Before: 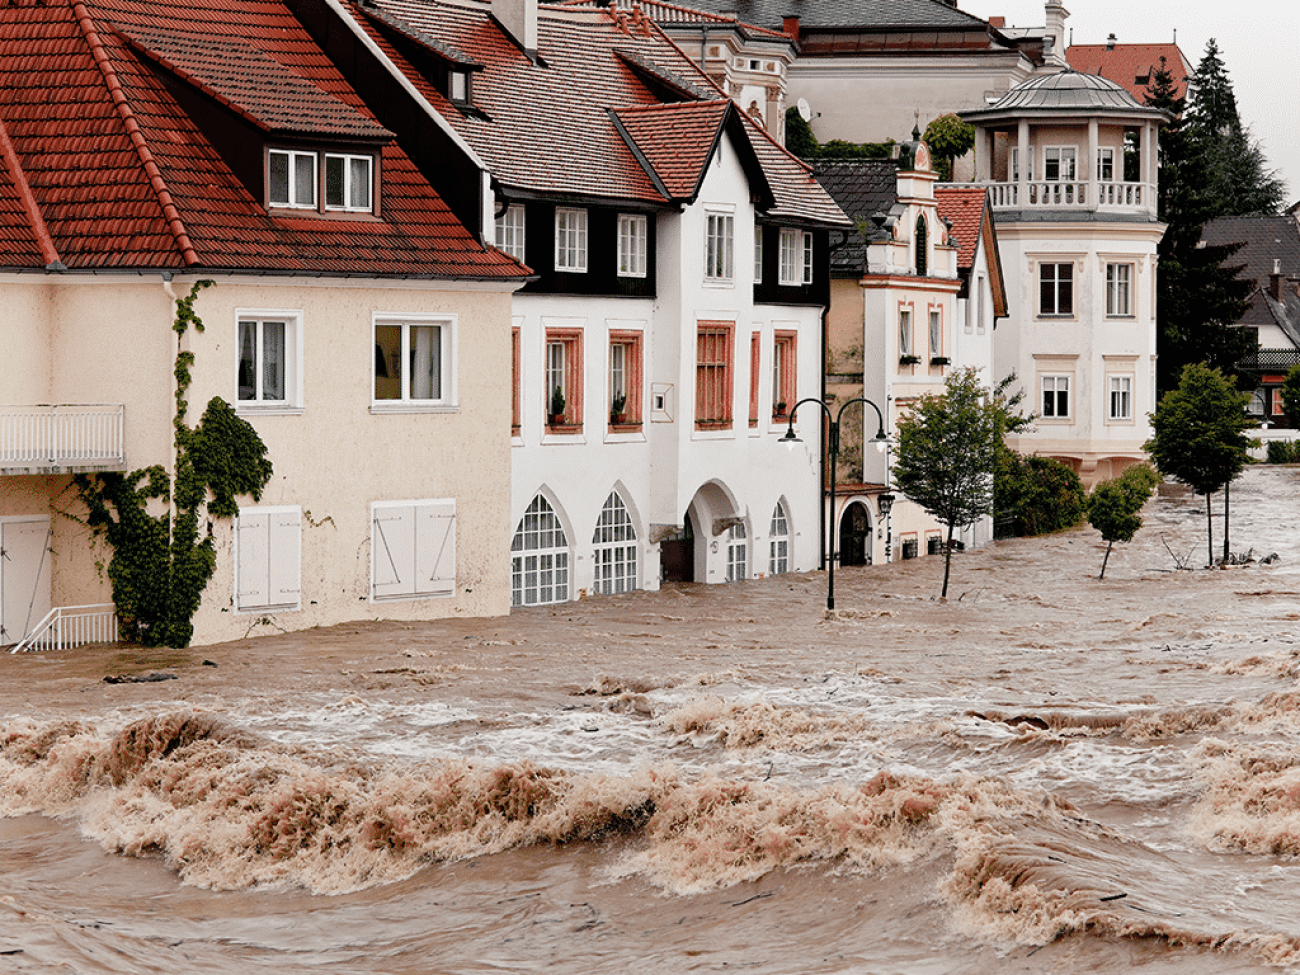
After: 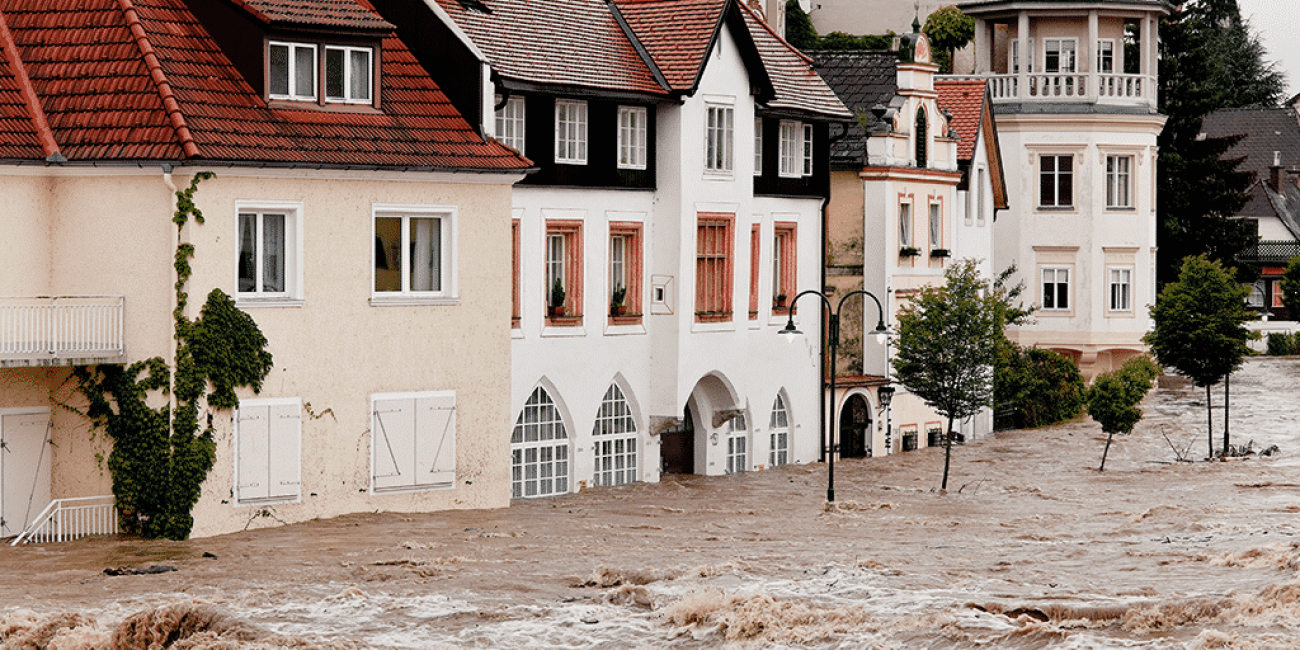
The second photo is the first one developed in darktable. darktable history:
crop: top 11.14%, bottom 22.152%
